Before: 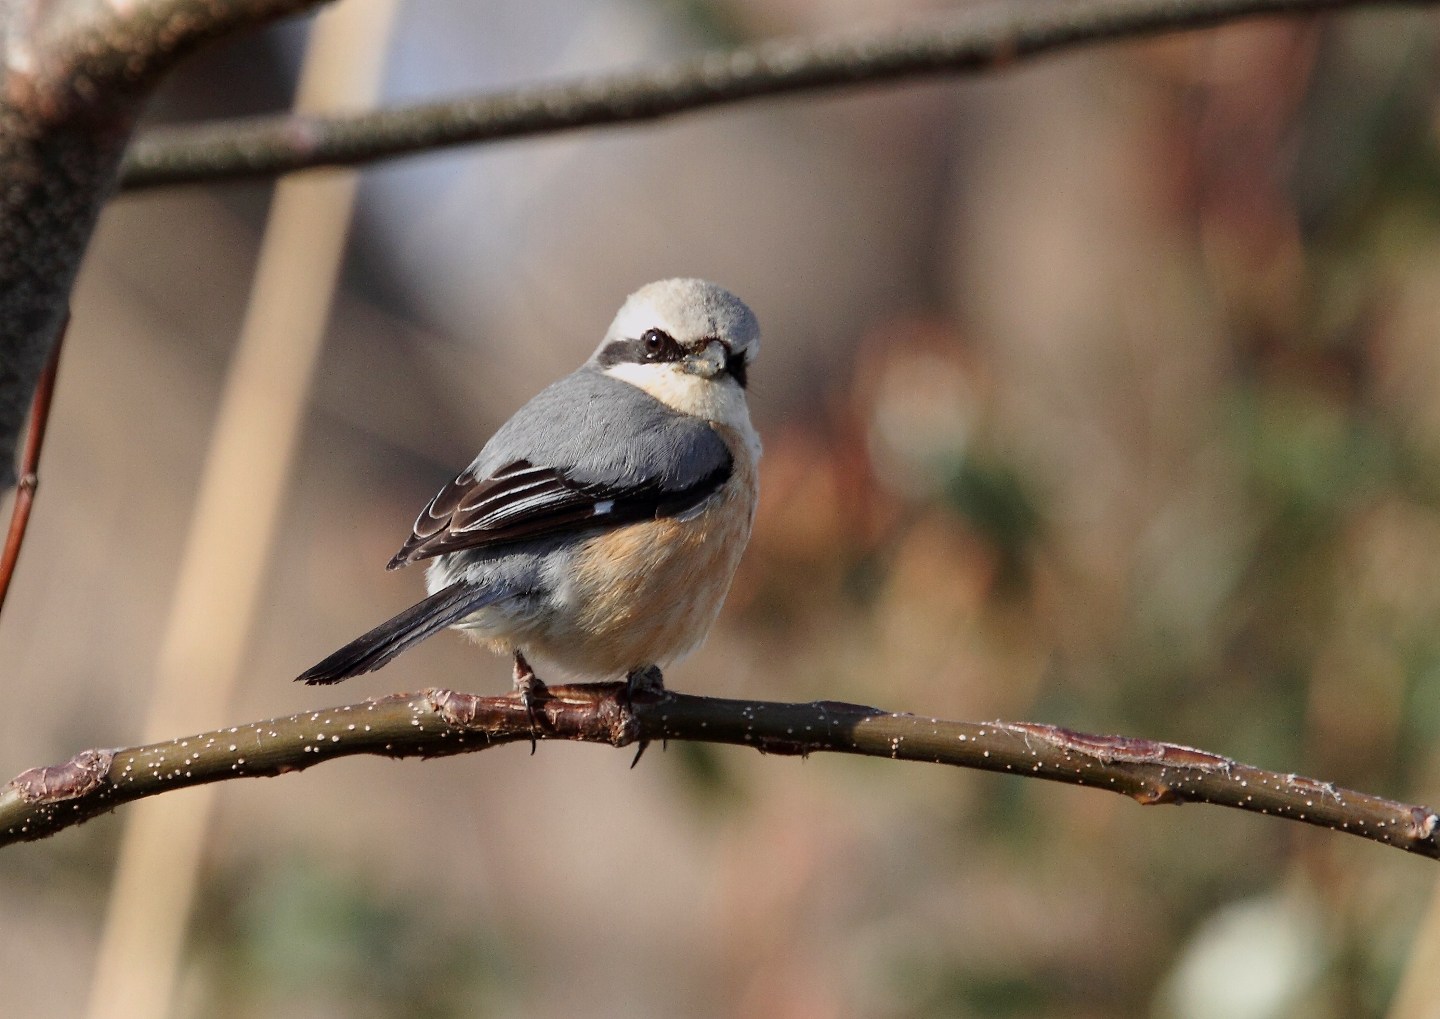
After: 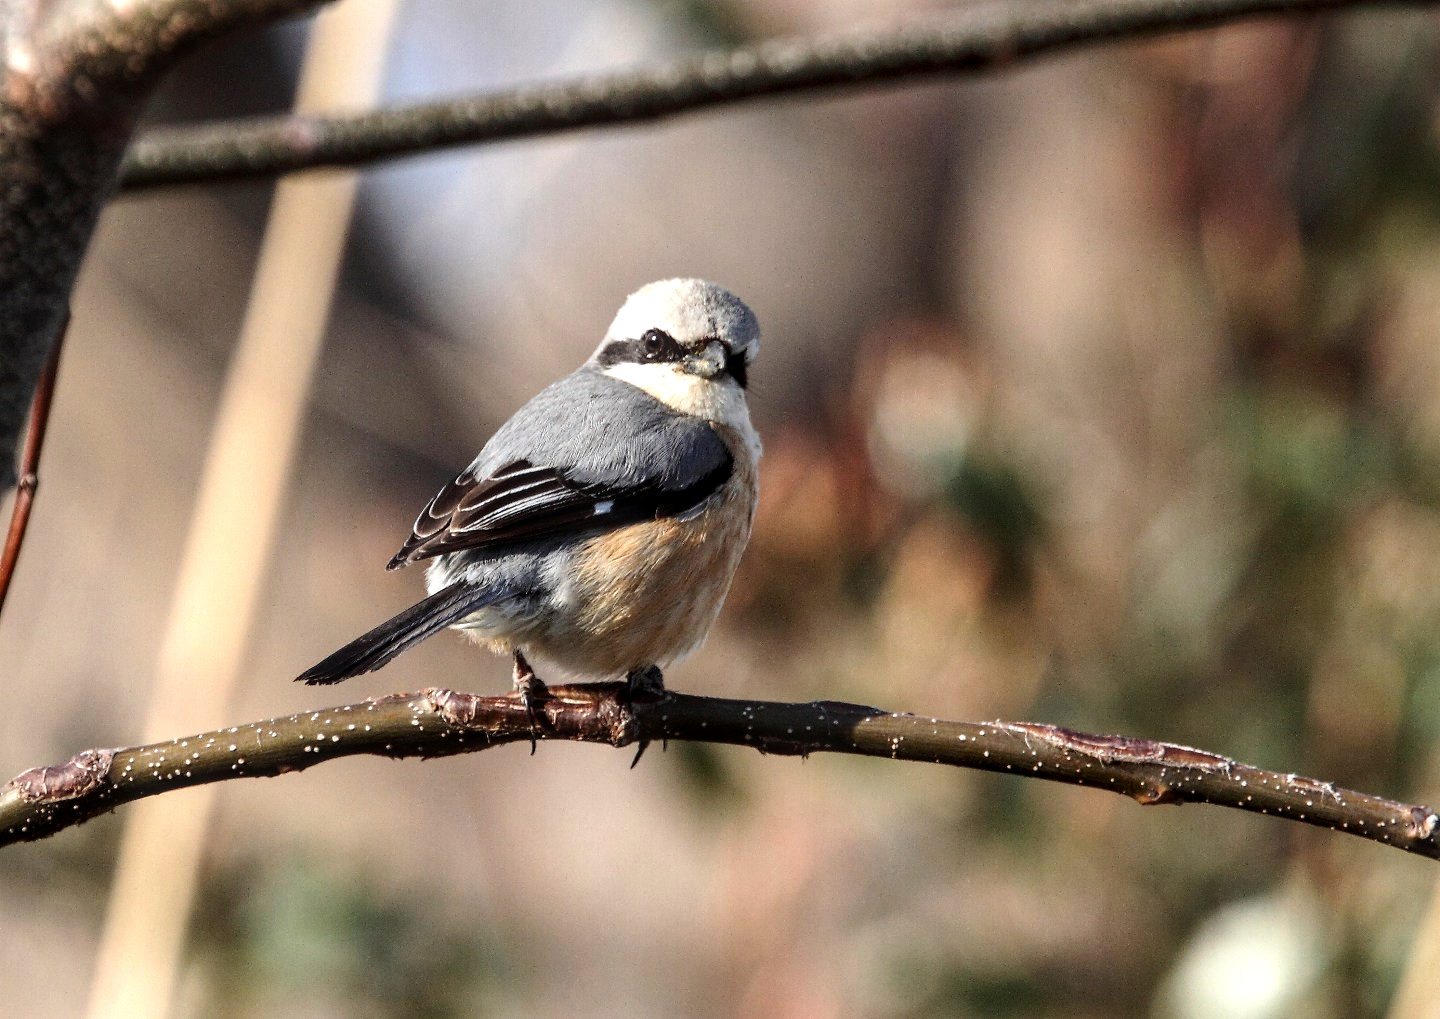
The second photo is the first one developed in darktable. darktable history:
tone equalizer: -8 EV -0.75 EV, -7 EV -0.7 EV, -6 EV -0.6 EV, -5 EV -0.4 EV, -3 EV 0.4 EV, -2 EV 0.6 EV, -1 EV 0.7 EV, +0 EV 0.75 EV, edges refinement/feathering 500, mask exposure compensation -1.57 EV, preserve details no
local contrast: on, module defaults
